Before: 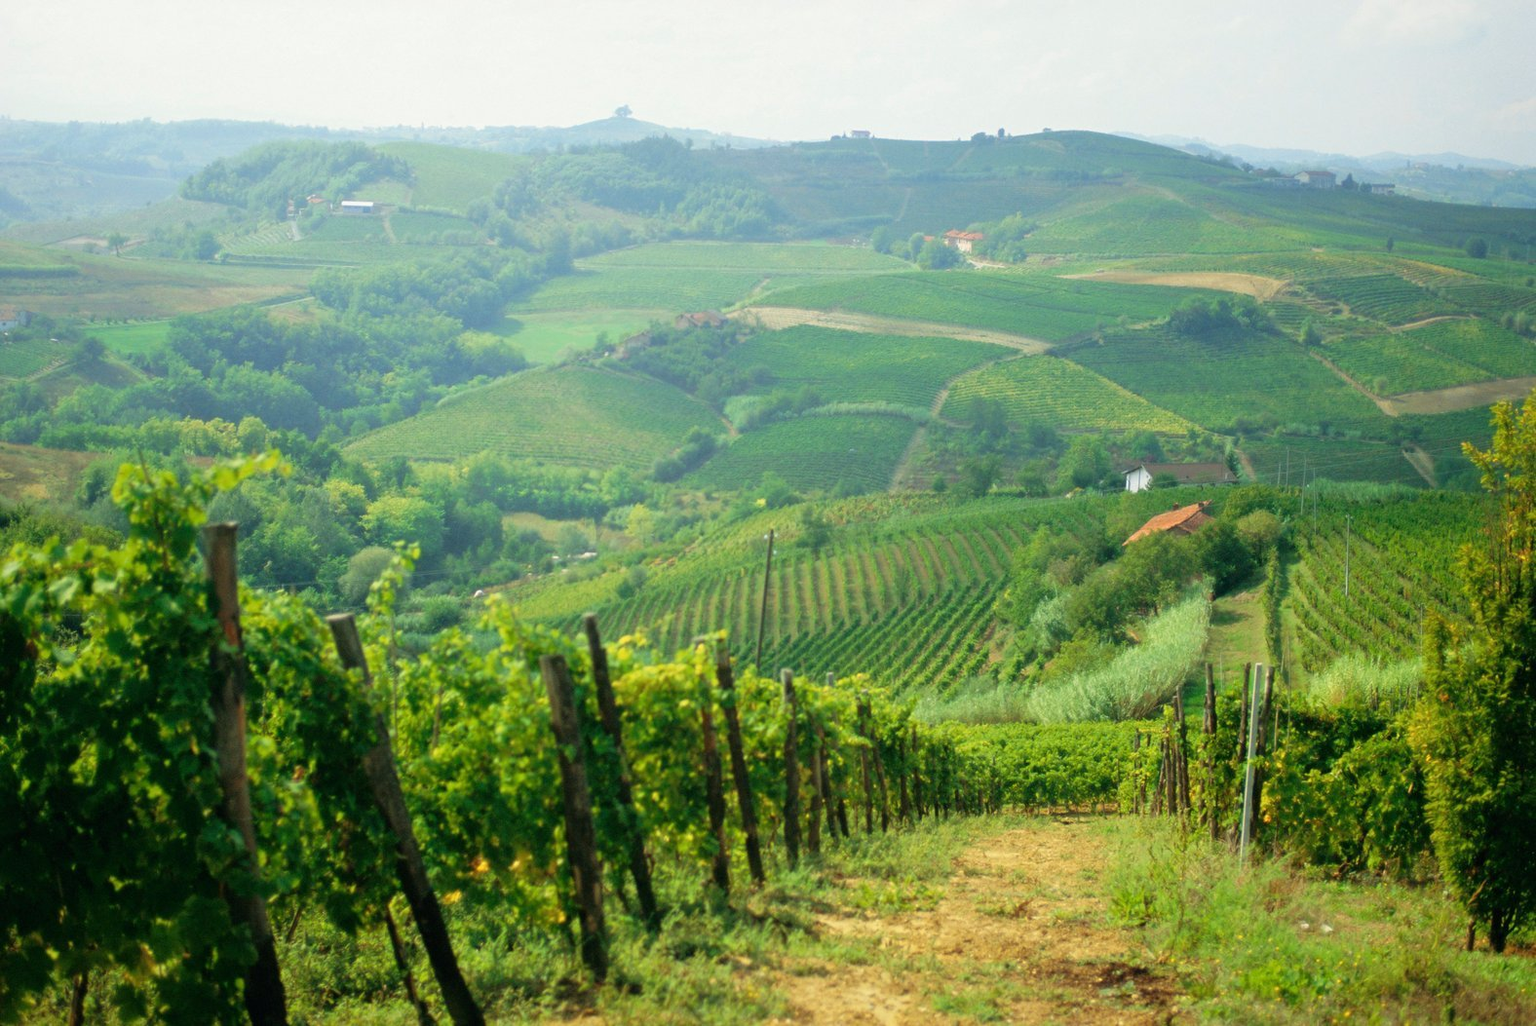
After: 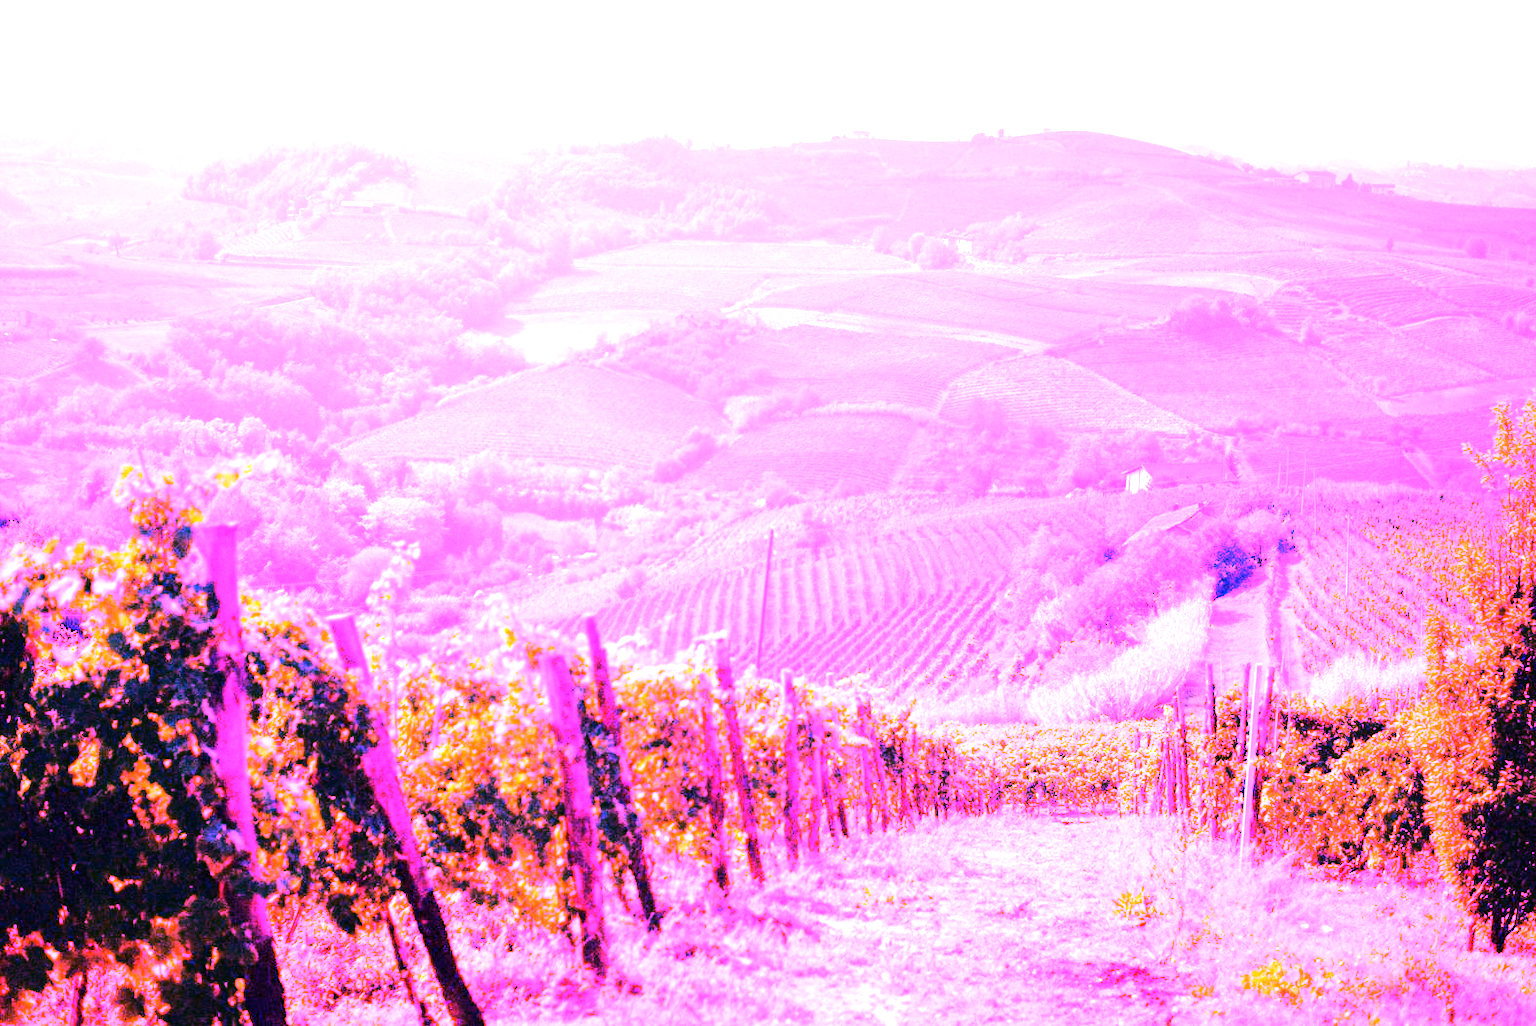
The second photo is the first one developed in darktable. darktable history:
tone equalizer: -8 EV -0.75 EV, -7 EV -0.7 EV, -6 EV -0.6 EV, -5 EV -0.4 EV, -3 EV 0.4 EV, -2 EV 0.6 EV, -1 EV 0.7 EV, +0 EV 0.75 EV, edges refinement/feathering 500, mask exposure compensation -1.57 EV, preserve details no
white balance: red 8, blue 8
